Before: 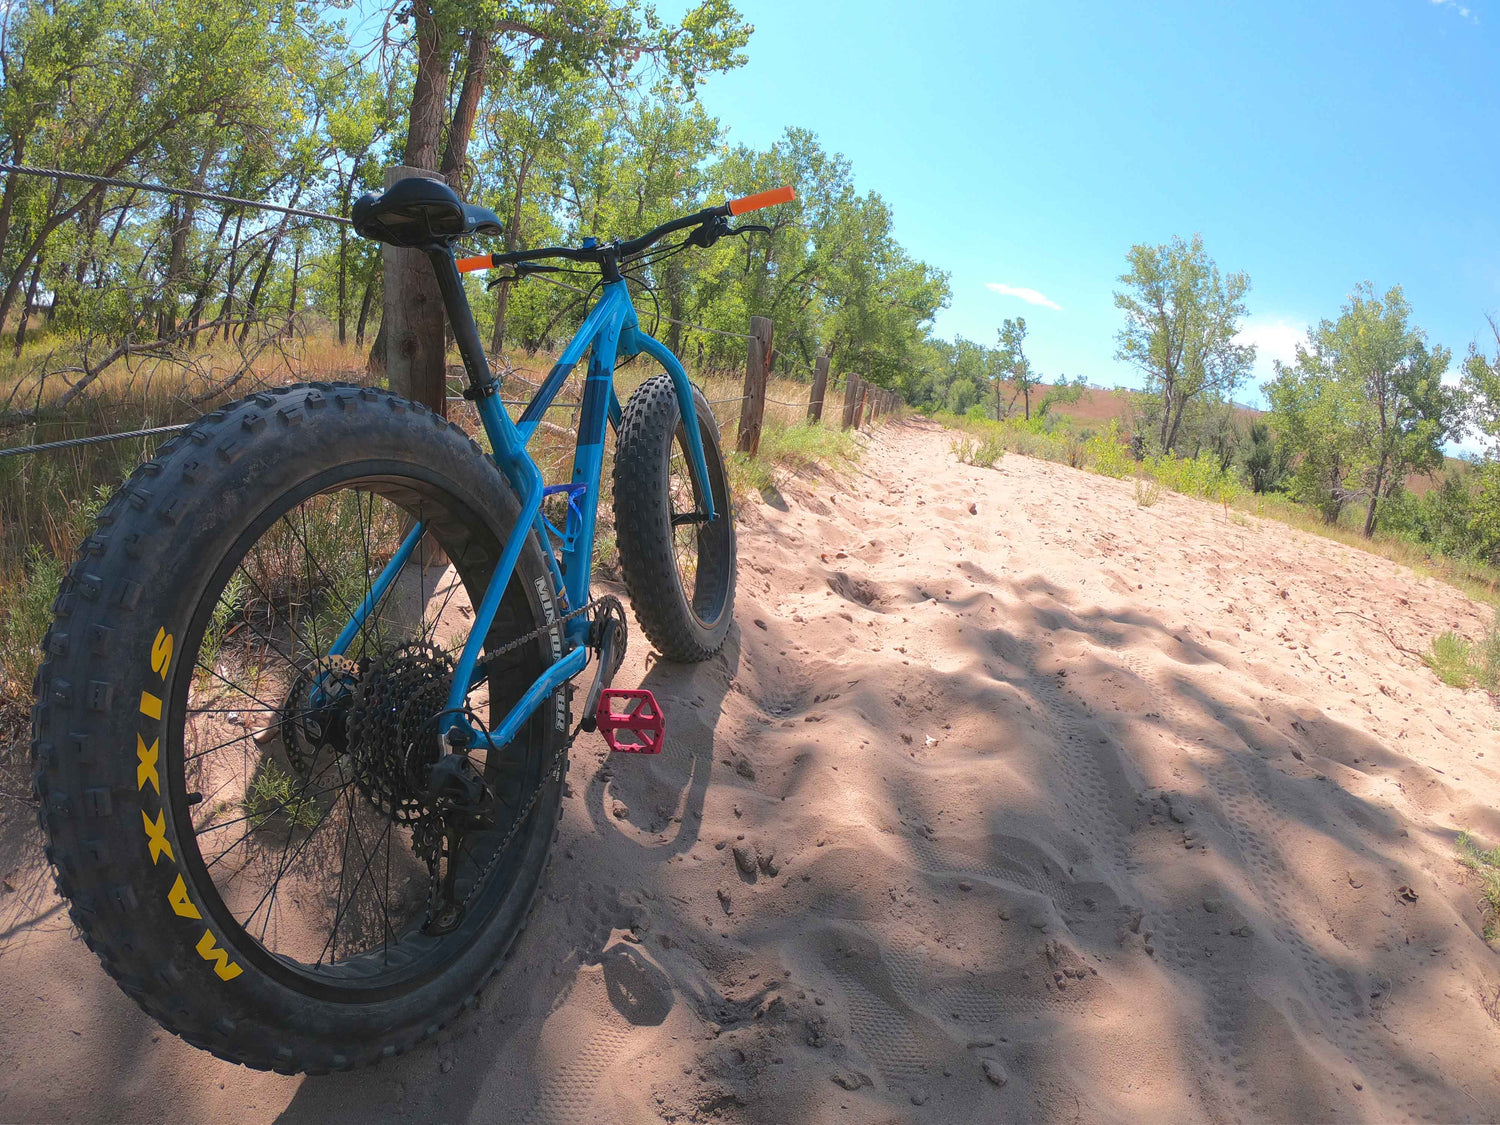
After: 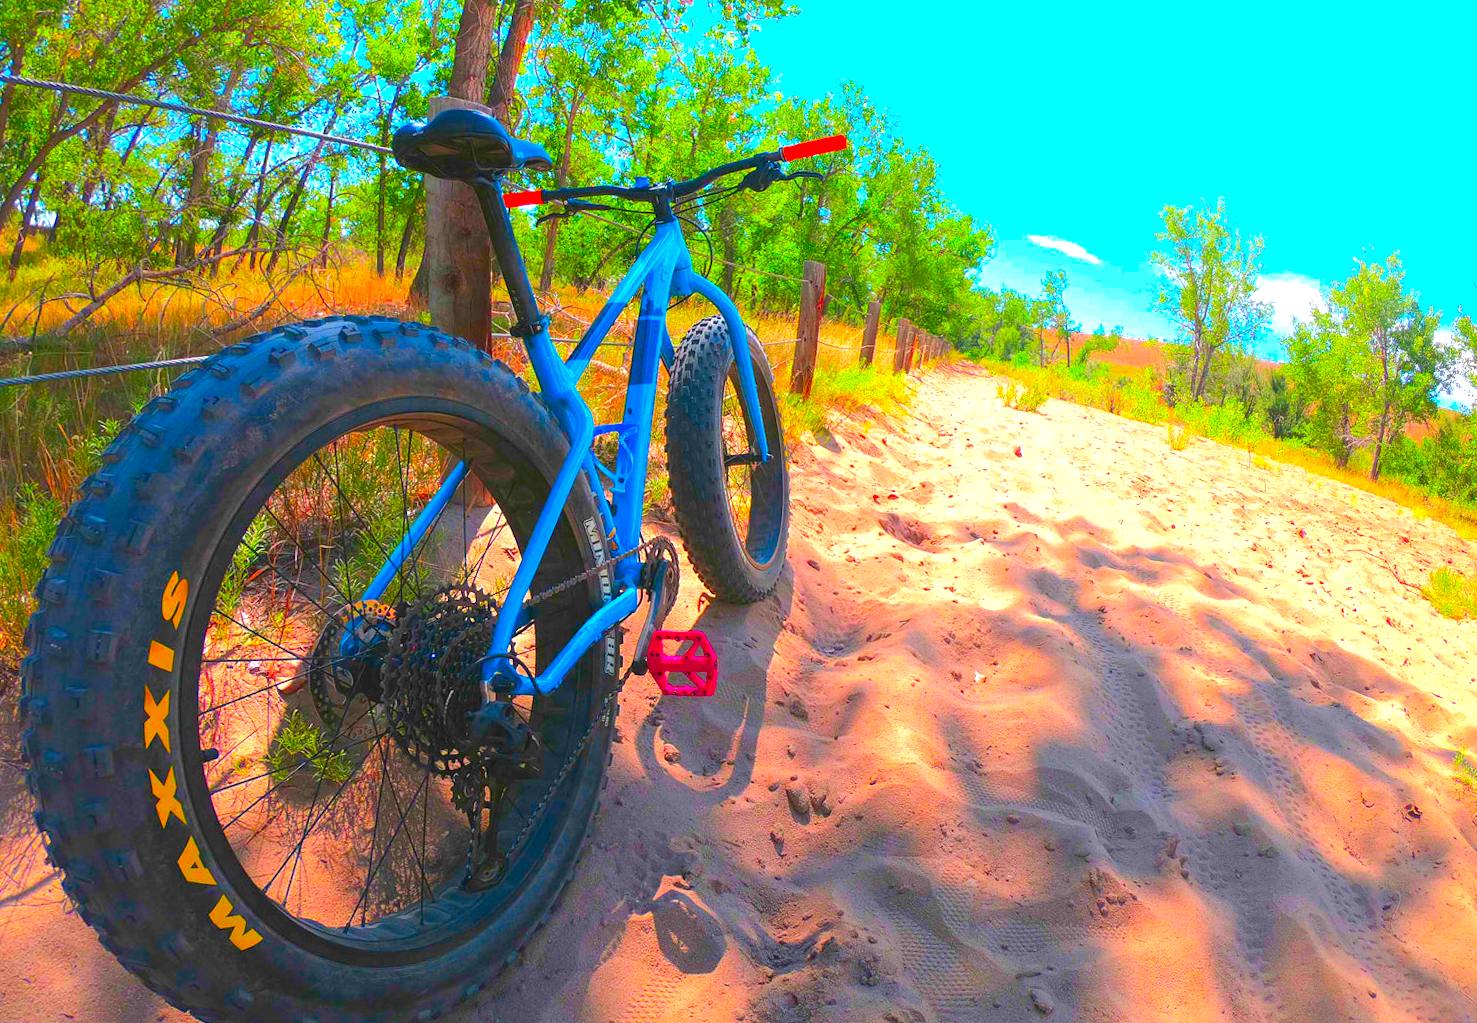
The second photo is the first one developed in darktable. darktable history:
rotate and perspective: rotation -0.013°, lens shift (vertical) -0.027, lens shift (horizontal) 0.178, crop left 0.016, crop right 0.989, crop top 0.082, crop bottom 0.918
color correction: saturation 3
exposure: exposure 0.669 EV, compensate highlight preservation false
